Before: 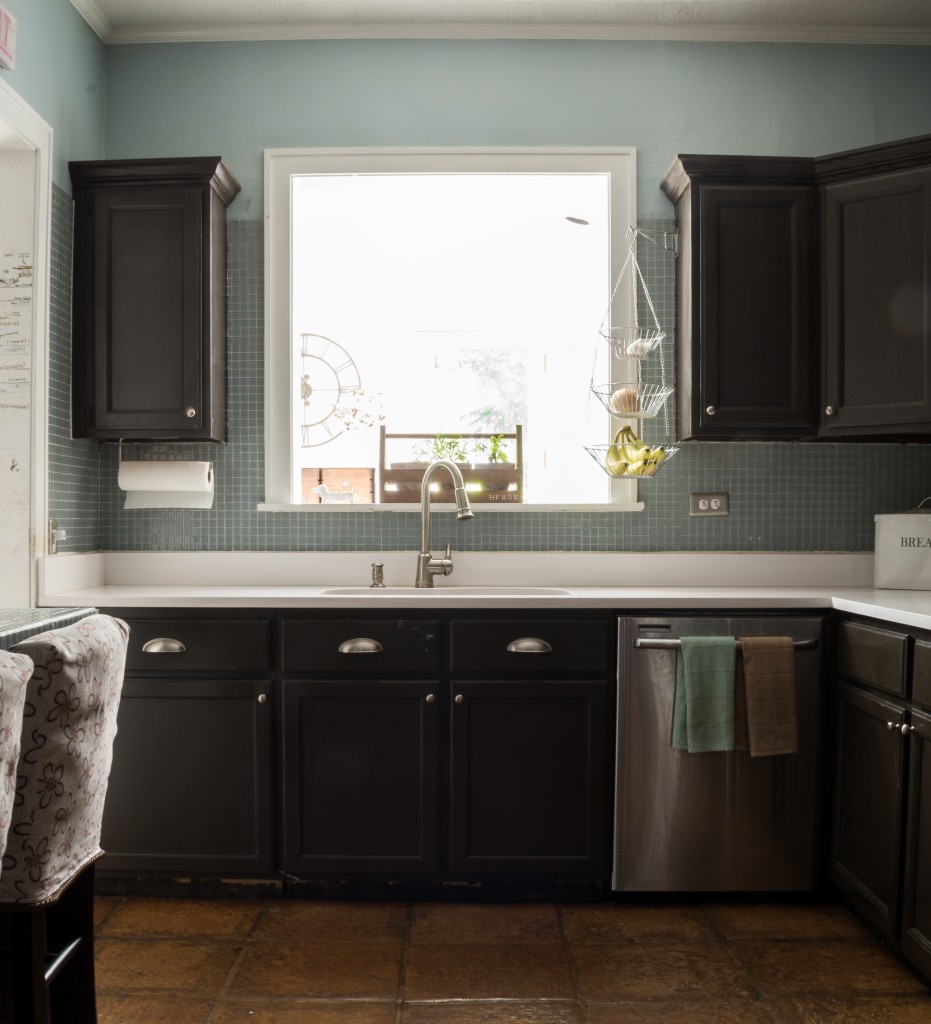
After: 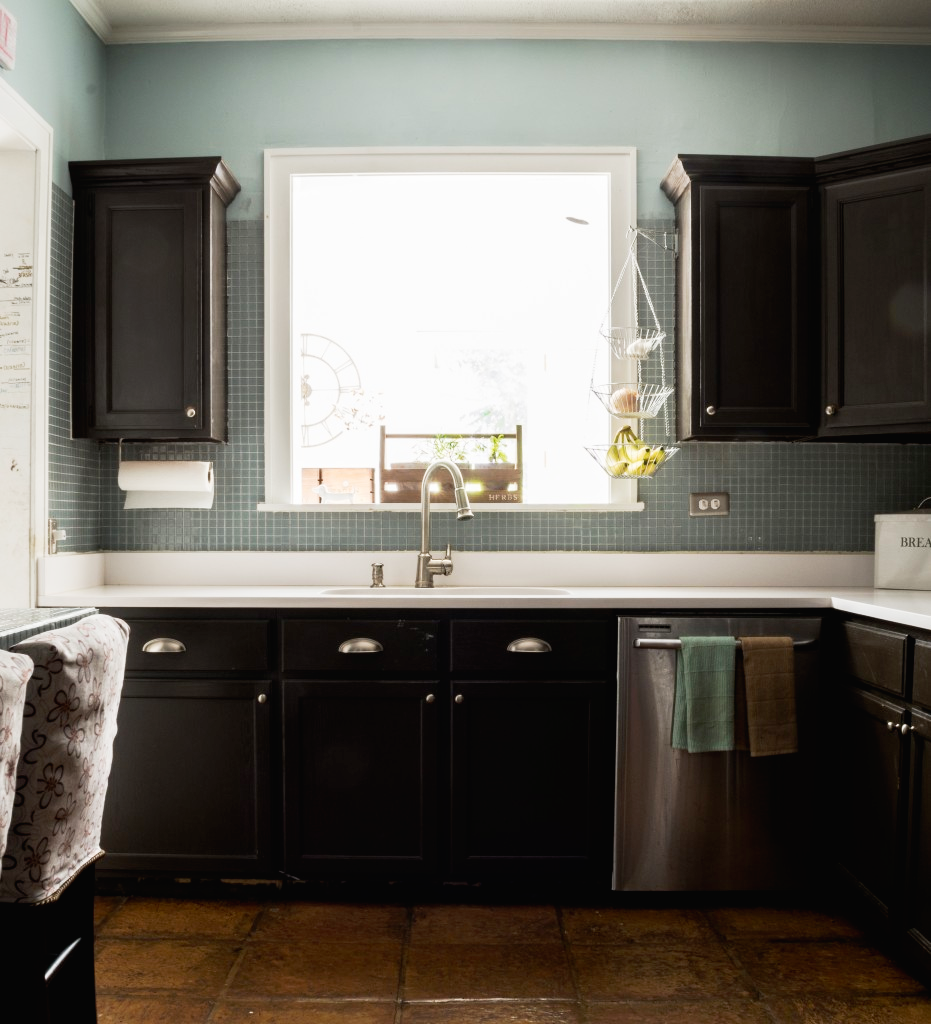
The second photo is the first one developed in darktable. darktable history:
tone curve: curves: ch0 [(0, 0.013) (0.054, 0.018) (0.205, 0.191) (0.289, 0.292) (0.39, 0.424) (0.493, 0.551) (0.647, 0.752) (0.796, 0.887) (1, 0.998)]; ch1 [(0, 0) (0.371, 0.339) (0.477, 0.452) (0.494, 0.495) (0.501, 0.501) (0.51, 0.516) (0.54, 0.557) (0.572, 0.605) (0.625, 0.687) (0.774, 0.841) (1, 1)]; ch2 [(0, 0) (0.32, 0.281) (0.403, 0.399) (0.441, 0.428) (0.47, 0.469) (0.498, 0.496) (0.524, 0.543) (0.551, 0.579) (0.633, 0.665) (0.7, 0.711) (1, 1)], preserve colors none
